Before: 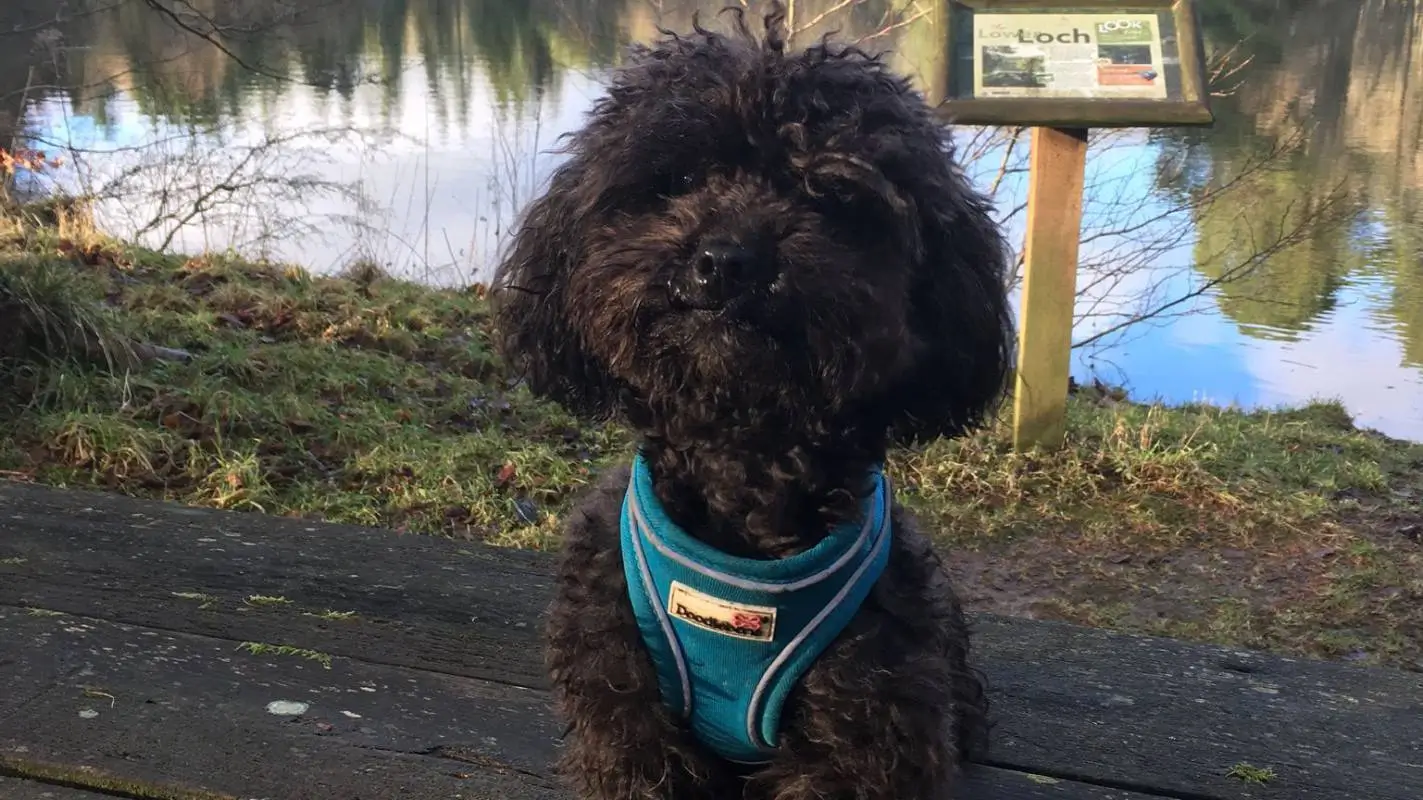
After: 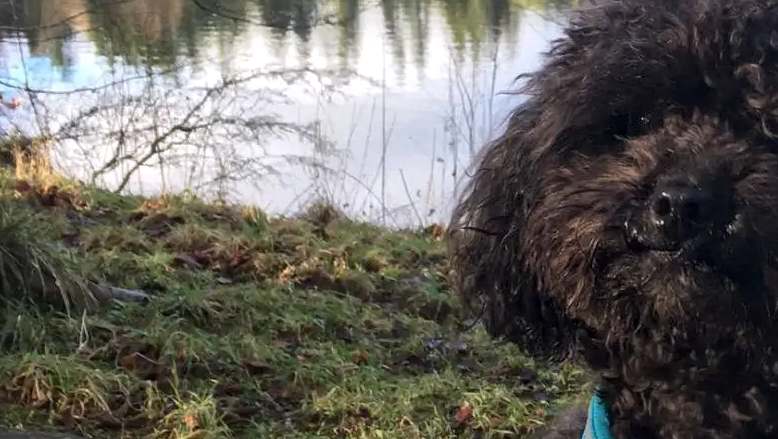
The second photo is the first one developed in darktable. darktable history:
crop and rotate: left 3.047%, top 7.509%, right 42.236%, bottom 37.598%
local contrast: mode bilateral grid, contrast 20, coarseness 50, detail 132%, midtone range 0.2
